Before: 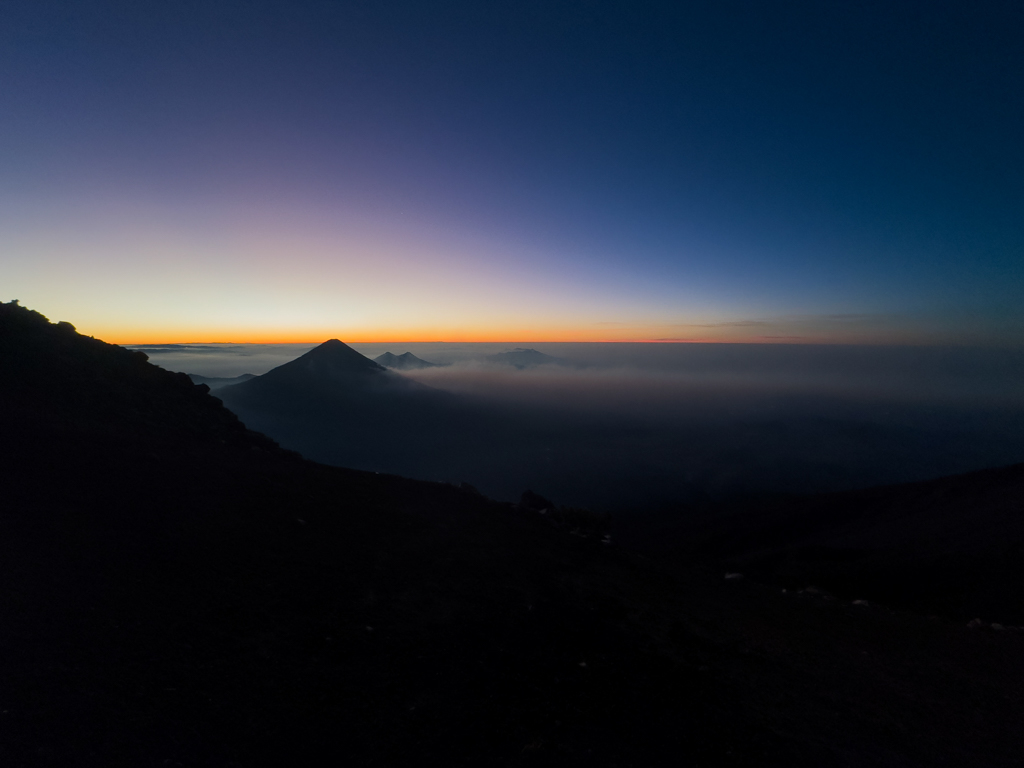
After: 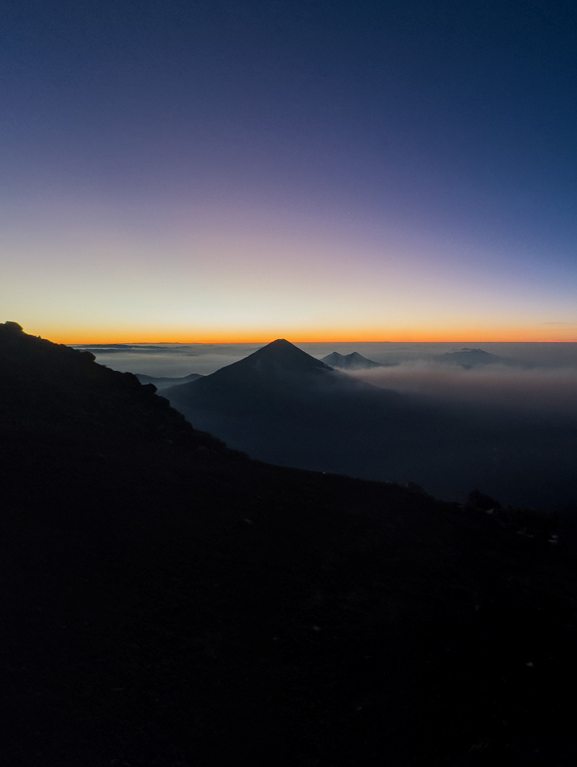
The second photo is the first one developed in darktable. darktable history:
crop: left 5.23%, right 38.332%
local contrast: on, module defaults
